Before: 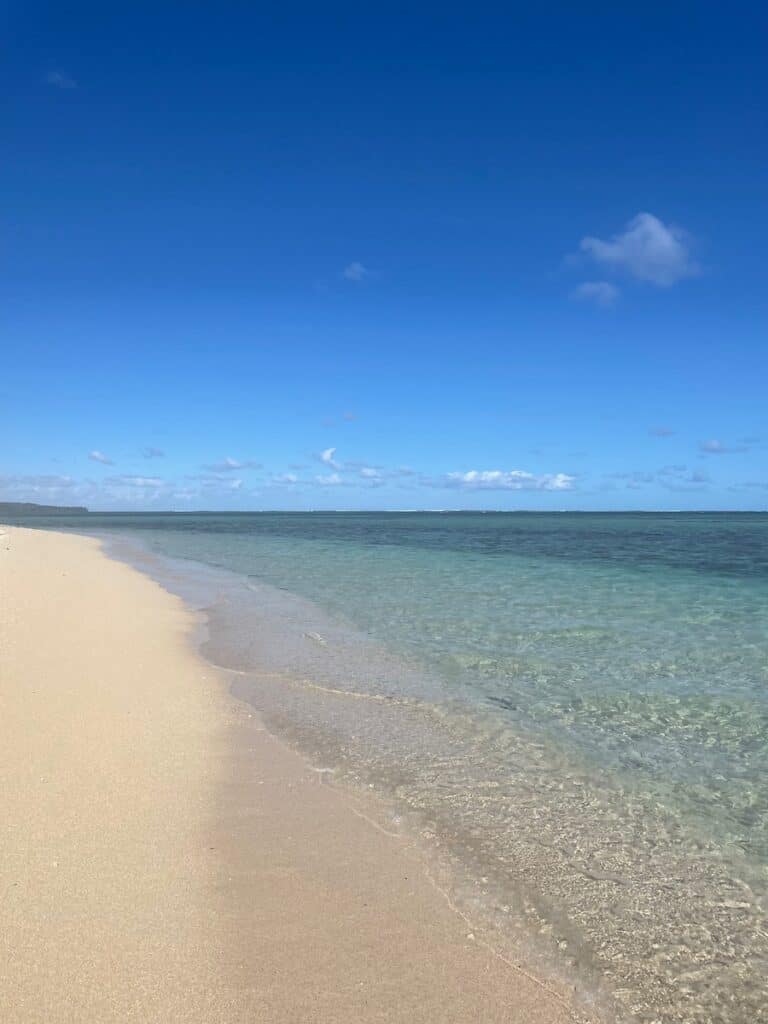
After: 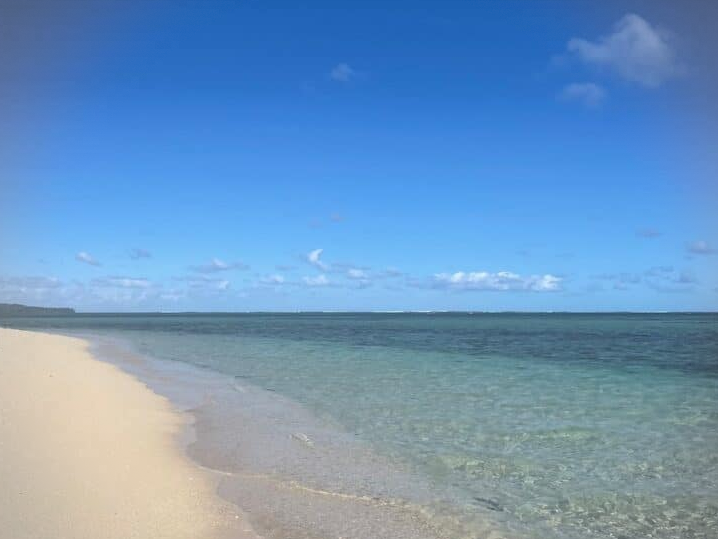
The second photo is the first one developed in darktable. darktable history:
crop: left 1.761%, top 19.458%, right 4.717%, bottom 27.868%
vignetting: brightness -0.271, dithering 8-bit output
